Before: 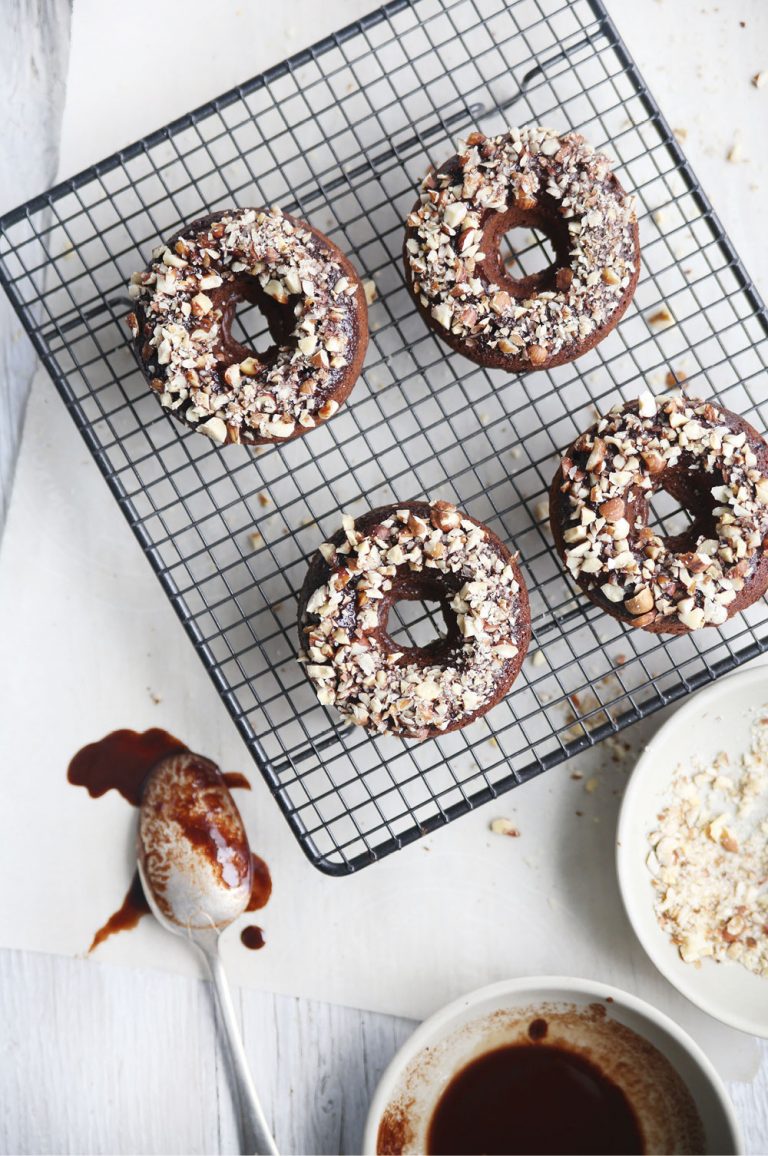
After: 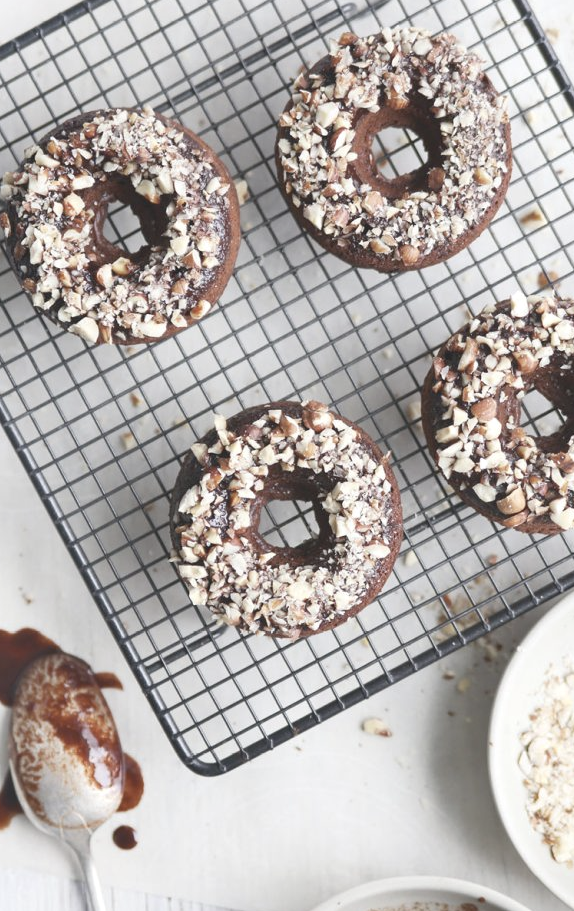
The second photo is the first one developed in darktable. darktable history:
exposure: black level correction 0.001, exposure 0.675 EV, compensate highlight preservation false
shadows and highlights: shadows 37.27, highlights -28.18, soften with gaussian
contrast brightness saturation: contrast -0.26, saturation -0.43
crop: left 16.768%, top 8.653%, right 8.362%, bottom 12.485%
